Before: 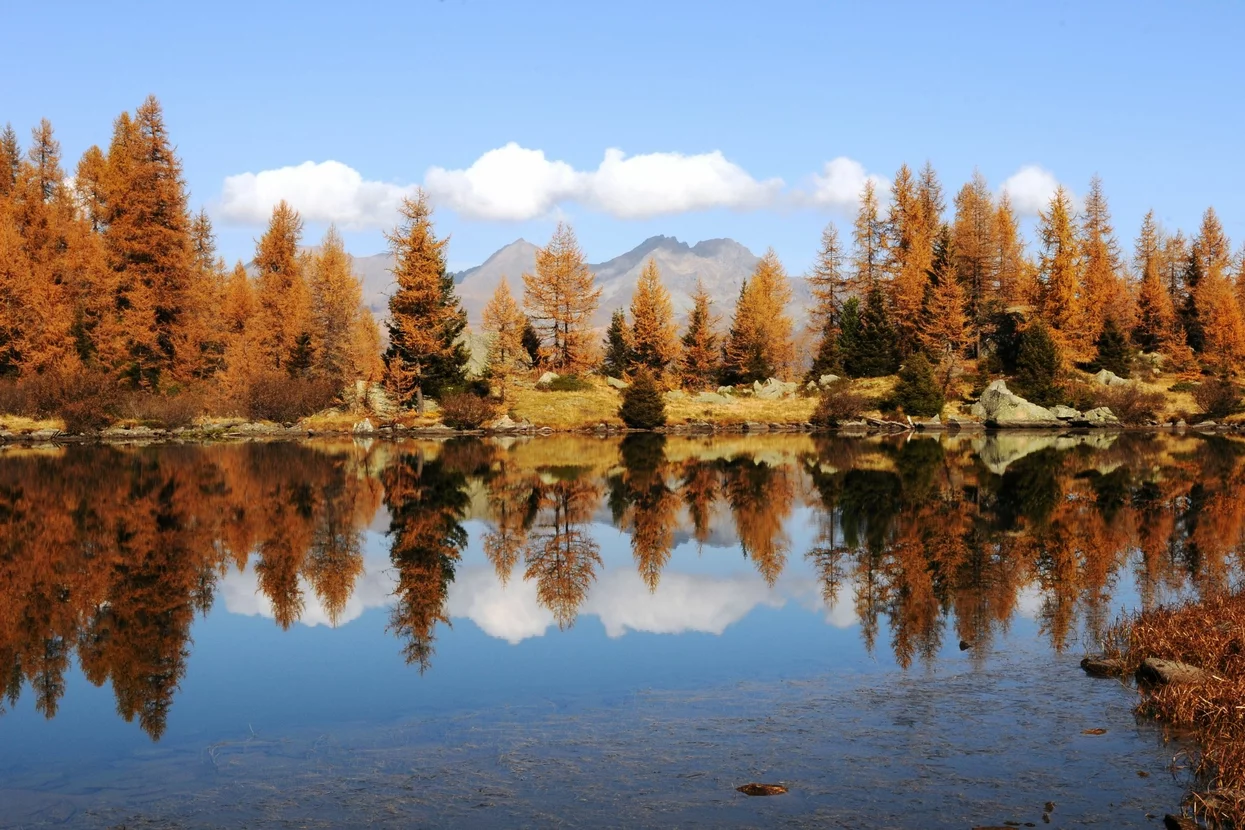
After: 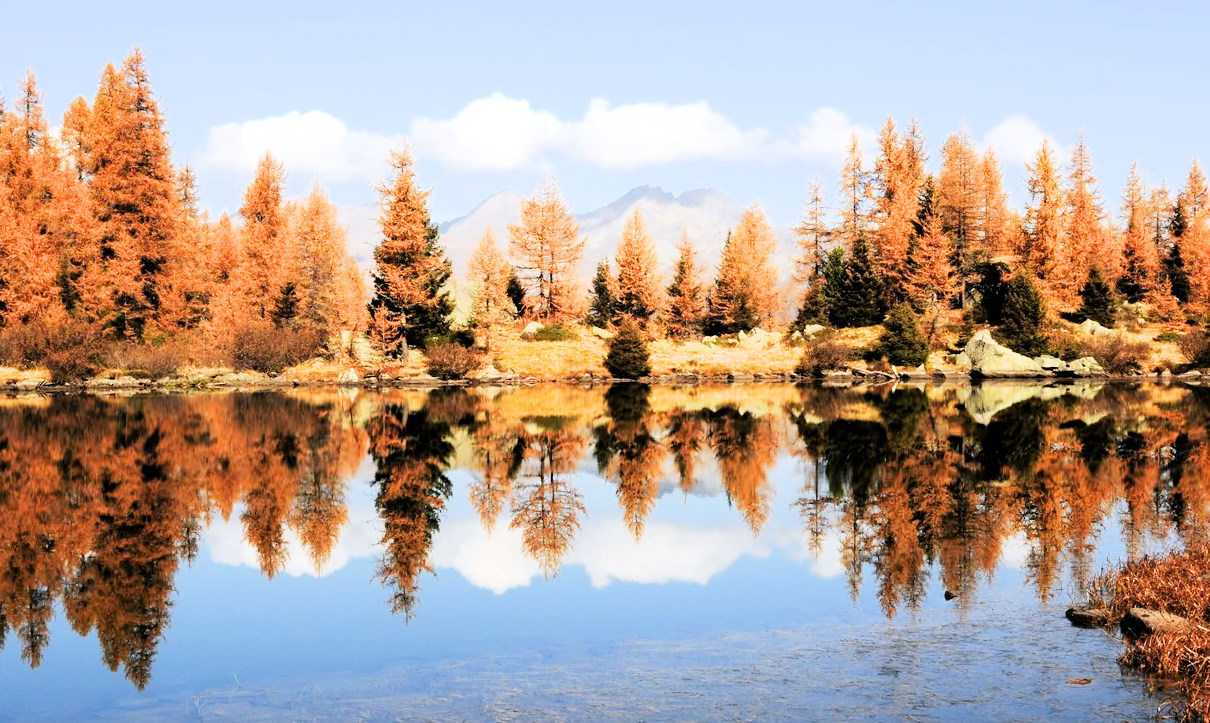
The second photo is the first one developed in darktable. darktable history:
filmic rgb: black relative exposure -5.1 EV, white relative exposure 3.98 EV, hardness 2.88, contrast 1.299
crop: left 1.244%, top 6.11%, right 1.512%, bottom 6.742%
exposure: black level correction 0, exposure 1.406 EV, compensate highlight preservation false
